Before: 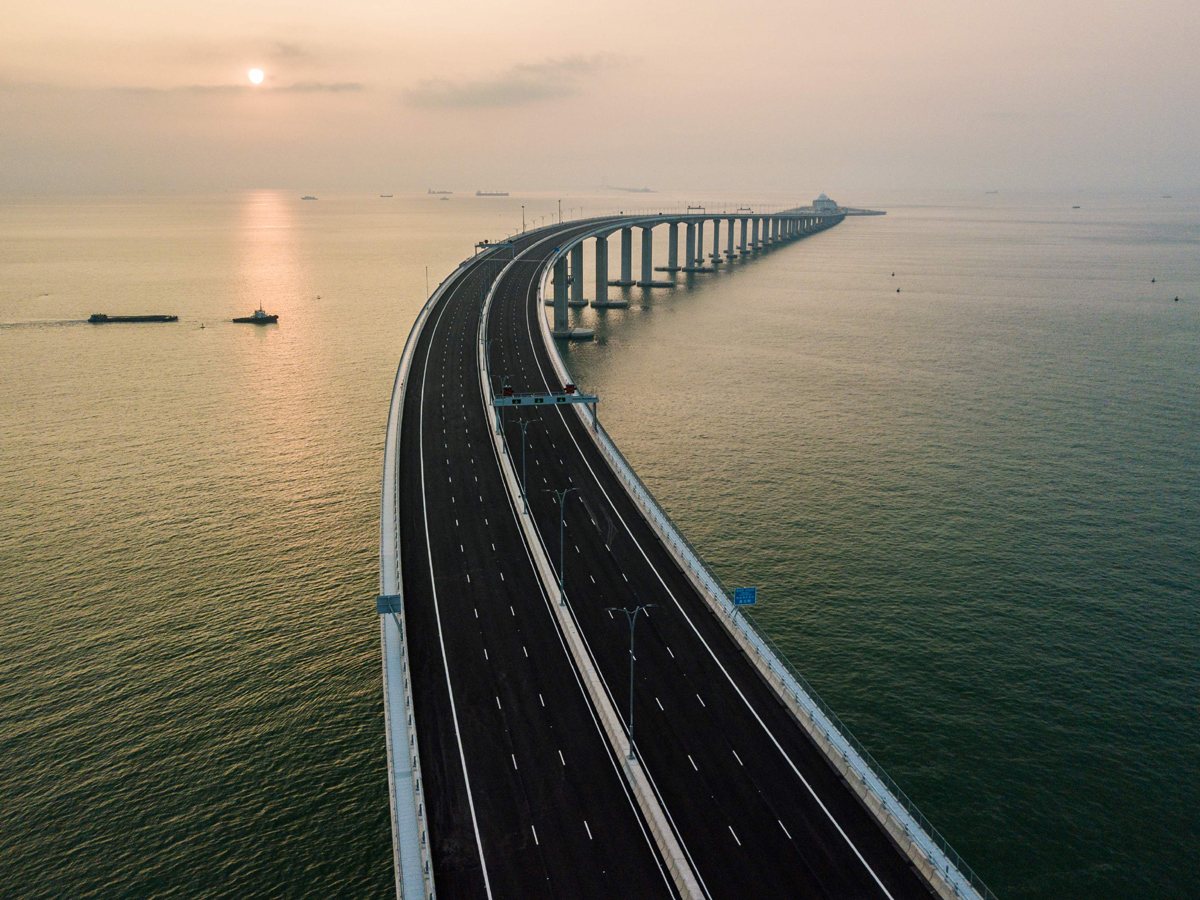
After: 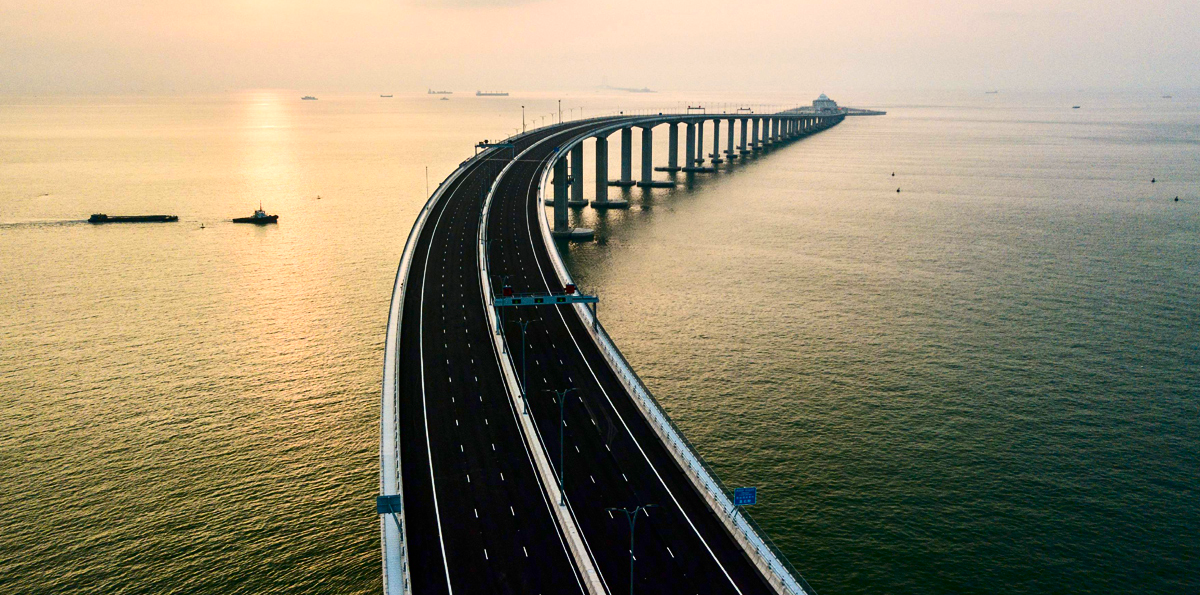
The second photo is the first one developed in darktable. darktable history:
exposure: black level correction 0.001, exposure 0.499 EV, compensate highlight preservation false
contrast brightness saturation: contrast 0.218, brightness -0.184, saturation 0.234
crop: top 11.155%, bottom 22.655%
